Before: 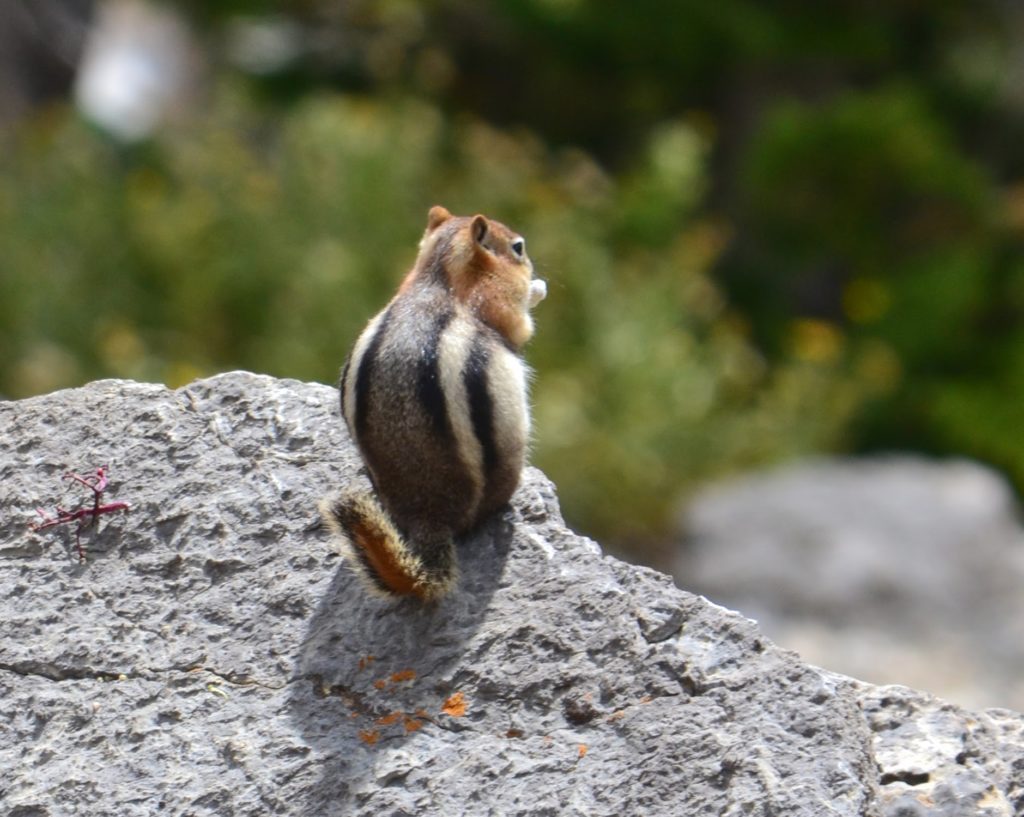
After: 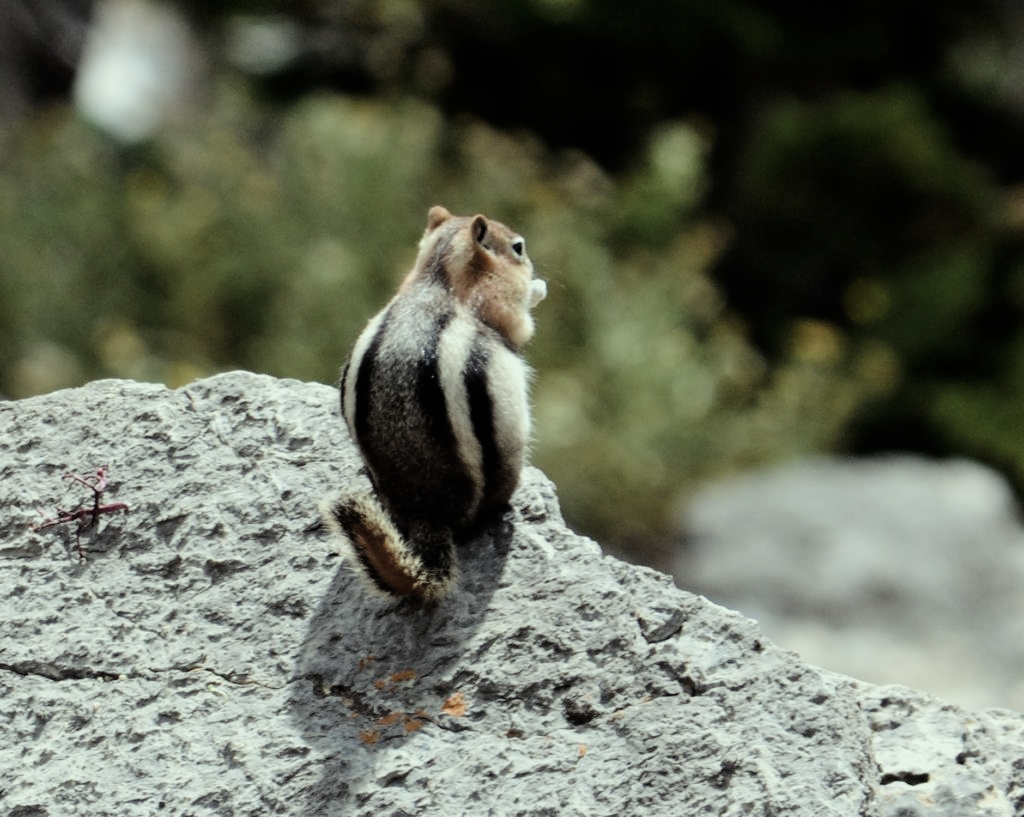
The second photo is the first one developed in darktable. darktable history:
color balance rgb: power › chroma 0.226%, power › hue 61.66°, highlights gain › luminance 15.391%, highlights gain › chroma 6.883%, highlights gain › hue 125.43°, linear chroma grading › global chroma 3.774%, perceptual saturation grading › global saturation 0.355%, perceptual saturation grading › highlights -25.584%, perceptual saturation grading › shadows 29.649%, global vibrance 14.741%
contrast brightness saturation: contrast 0.096, saturation -0.377
shadows and highlights: shadows -28.73, highlights 29.66
exposure: black level correction -0.015, exposure -0.127 EV, compensate exposure bias true, compensate highlight preservation false
filmic rgb: black relative exposure -3.43 EV, white relative exposure 3.46 EV, threshold 3.04 EV, hardness 2.36, contrast 1.102, enable highlight reconstruction true
